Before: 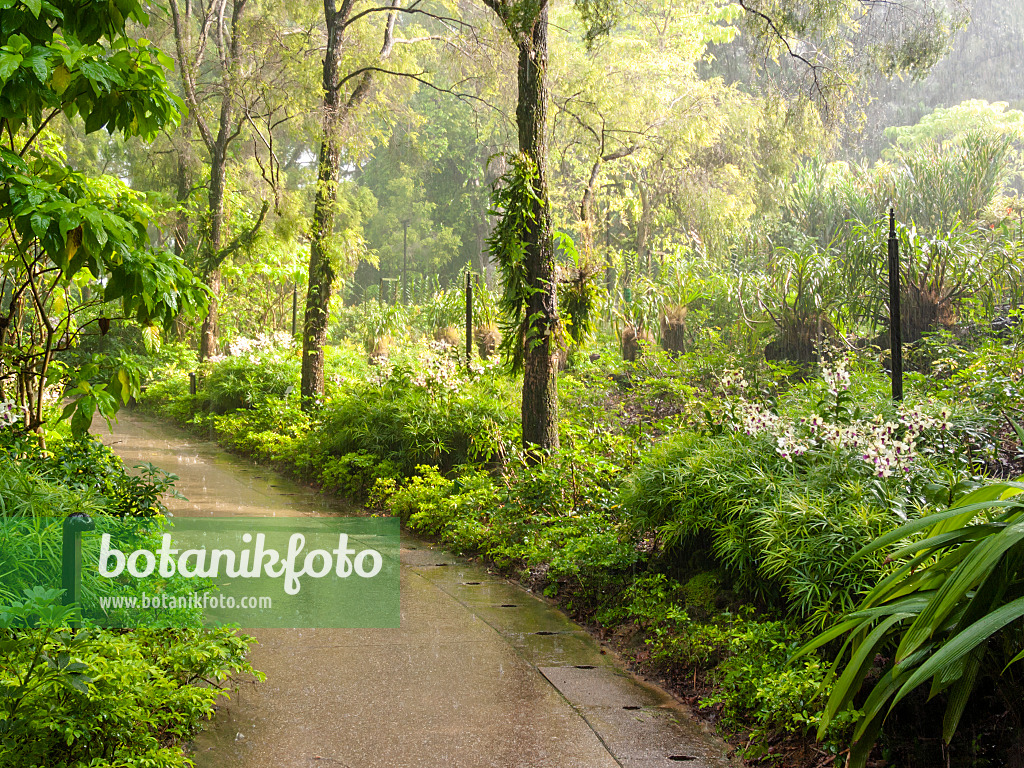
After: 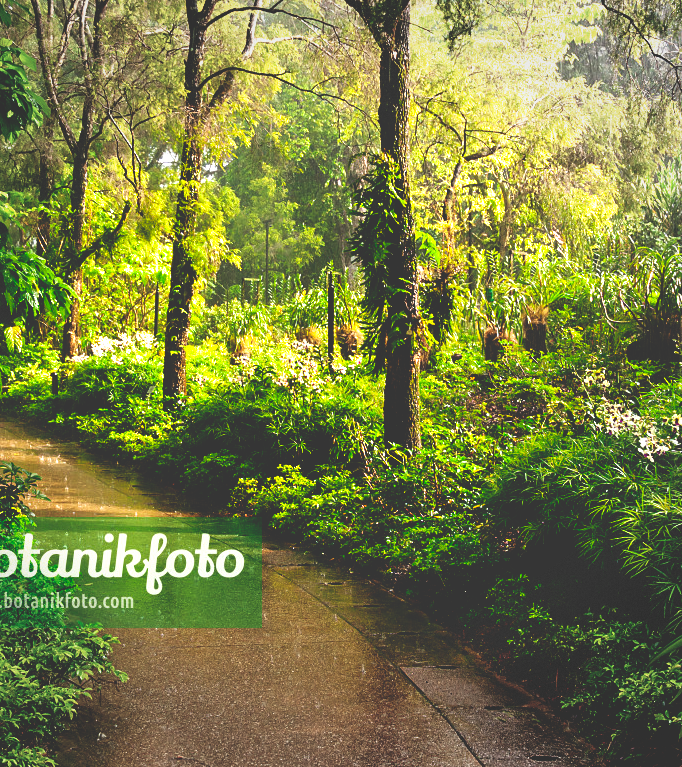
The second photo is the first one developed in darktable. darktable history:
base curve: curves: ch0 [(0, 0.036) (0.083, 0.04) (0.804, 1)], preserve colors none
contrast brightness saturation: contrast 0.04, saturation 0.07
crop and rotate: left 13.537%, right 19.796%
vignetting: fall-off start 91%, fall-off radius 39.39%, brightness -0.182, saturation -0.3, width/height ratio 1.219, shape 1.3, dithering 8-bit output, unbound false
